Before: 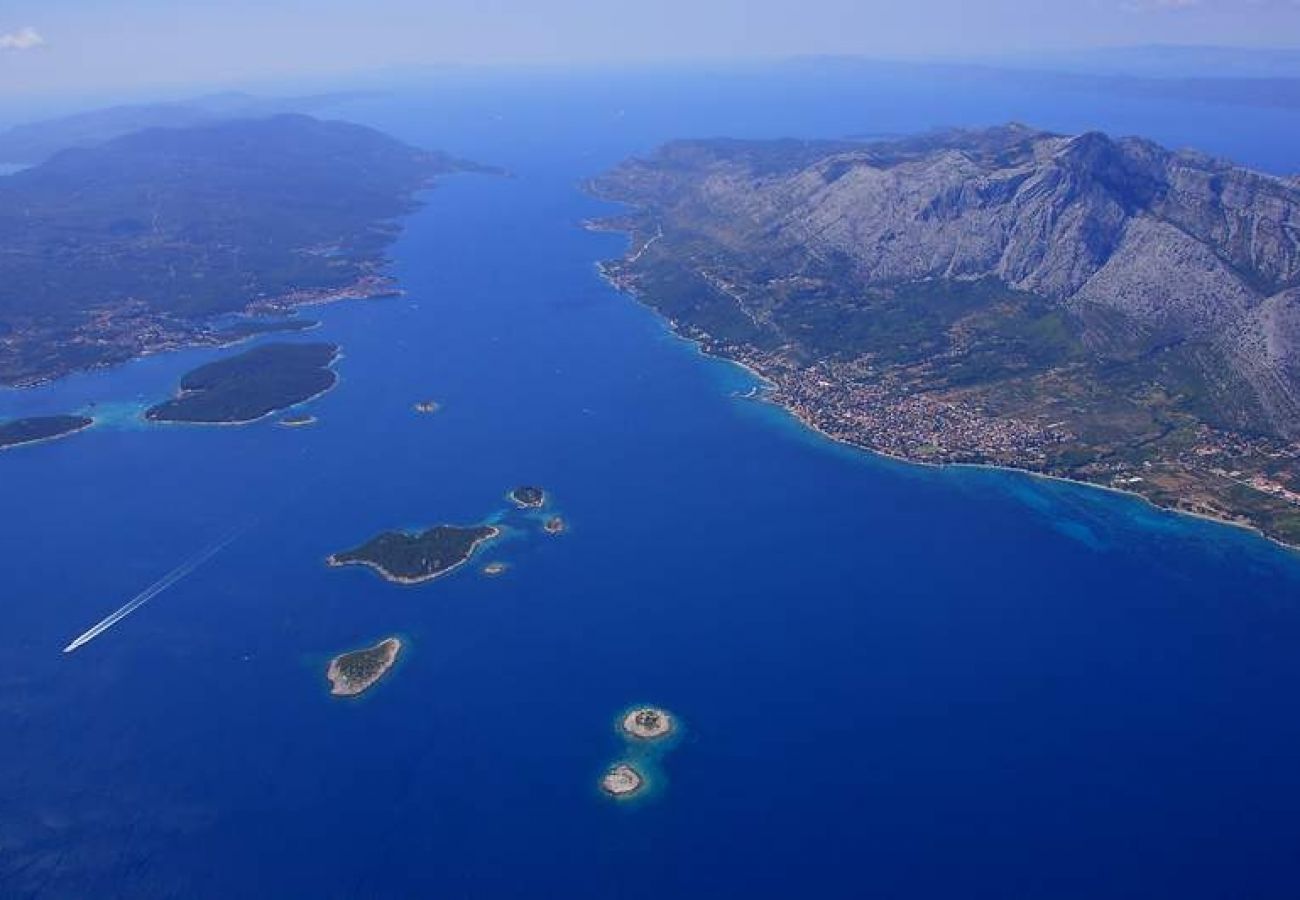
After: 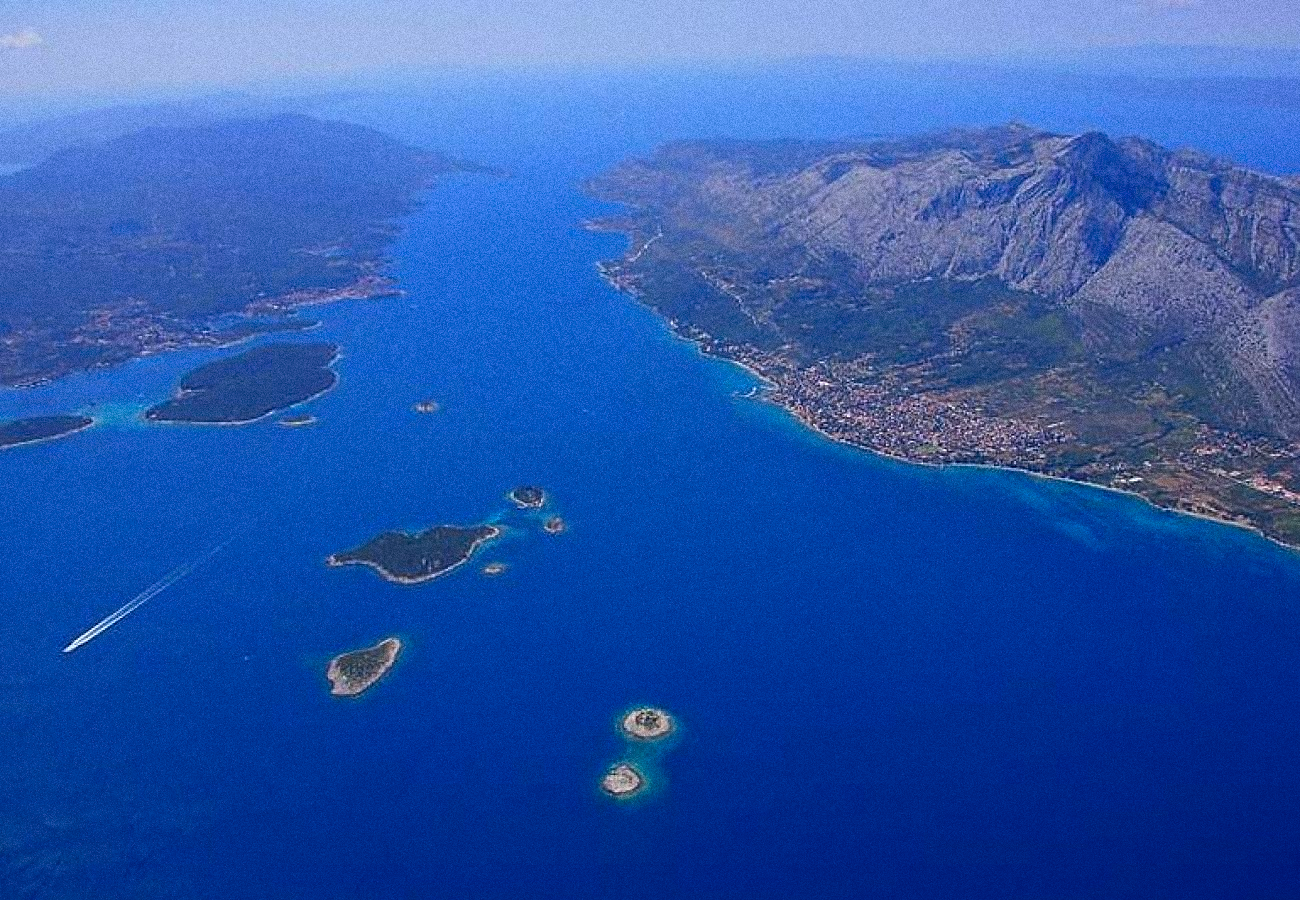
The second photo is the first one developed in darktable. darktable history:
grain: coarseness 0.09 ISO, strength 40%
sharpen: on, module defaults
contrast brightness saturation: saturation 0.18
